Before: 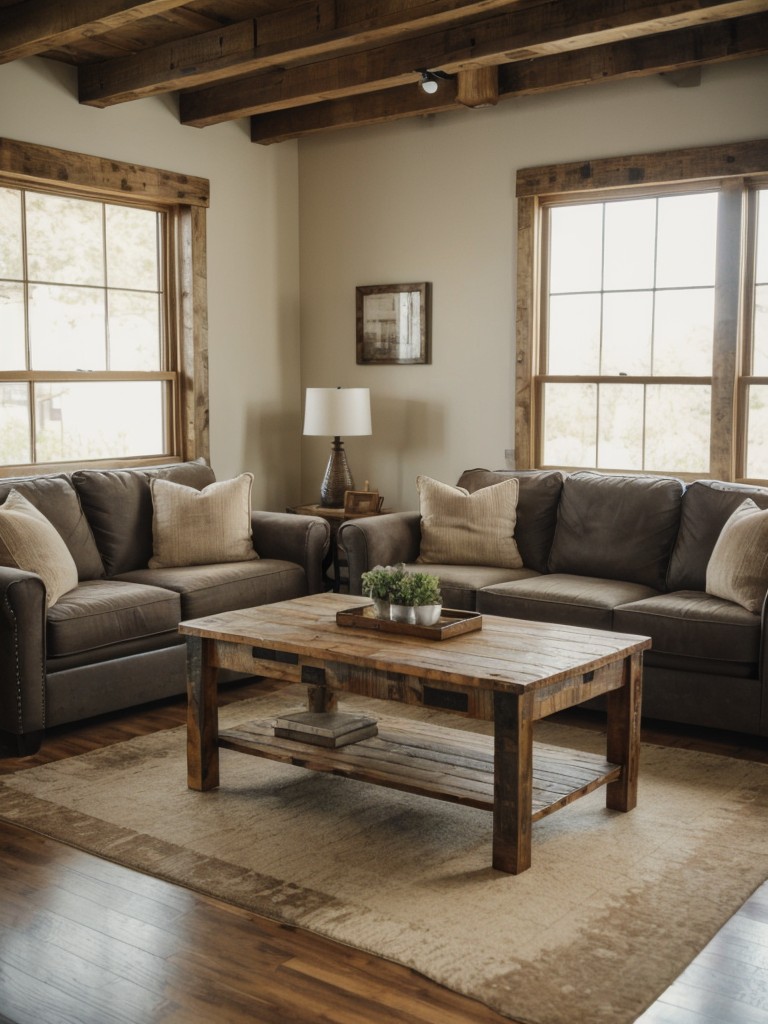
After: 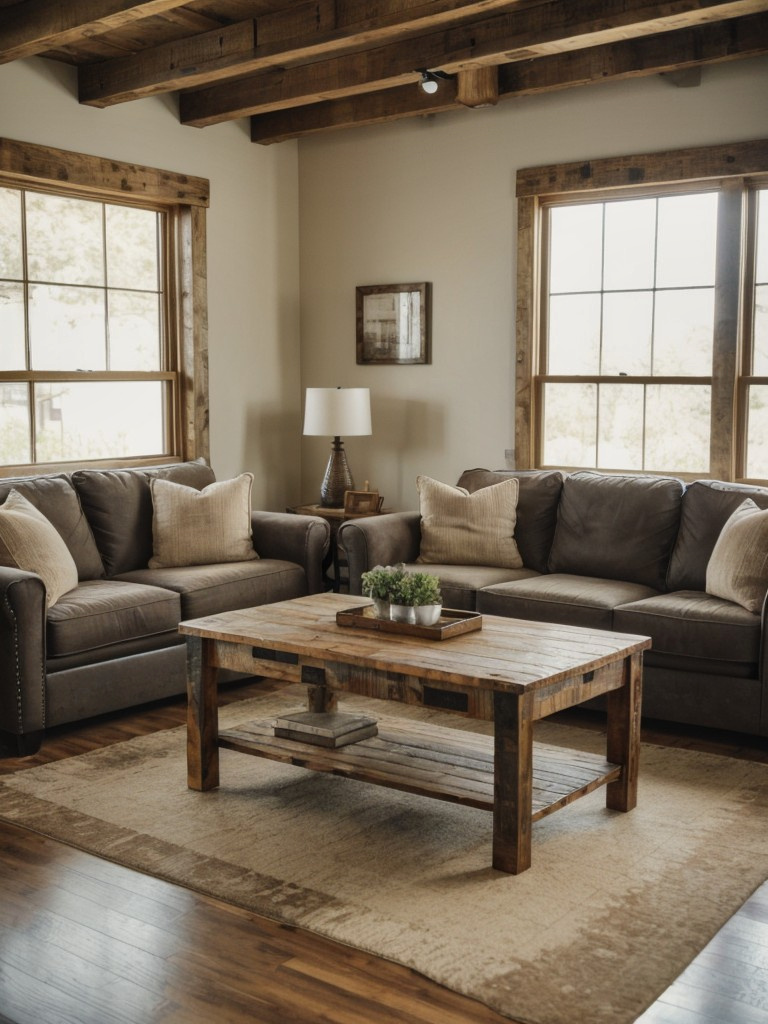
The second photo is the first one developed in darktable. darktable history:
shadows and highlights: radius 102.89, shadows 50.71, highlights -65.62, soften with gaussian
